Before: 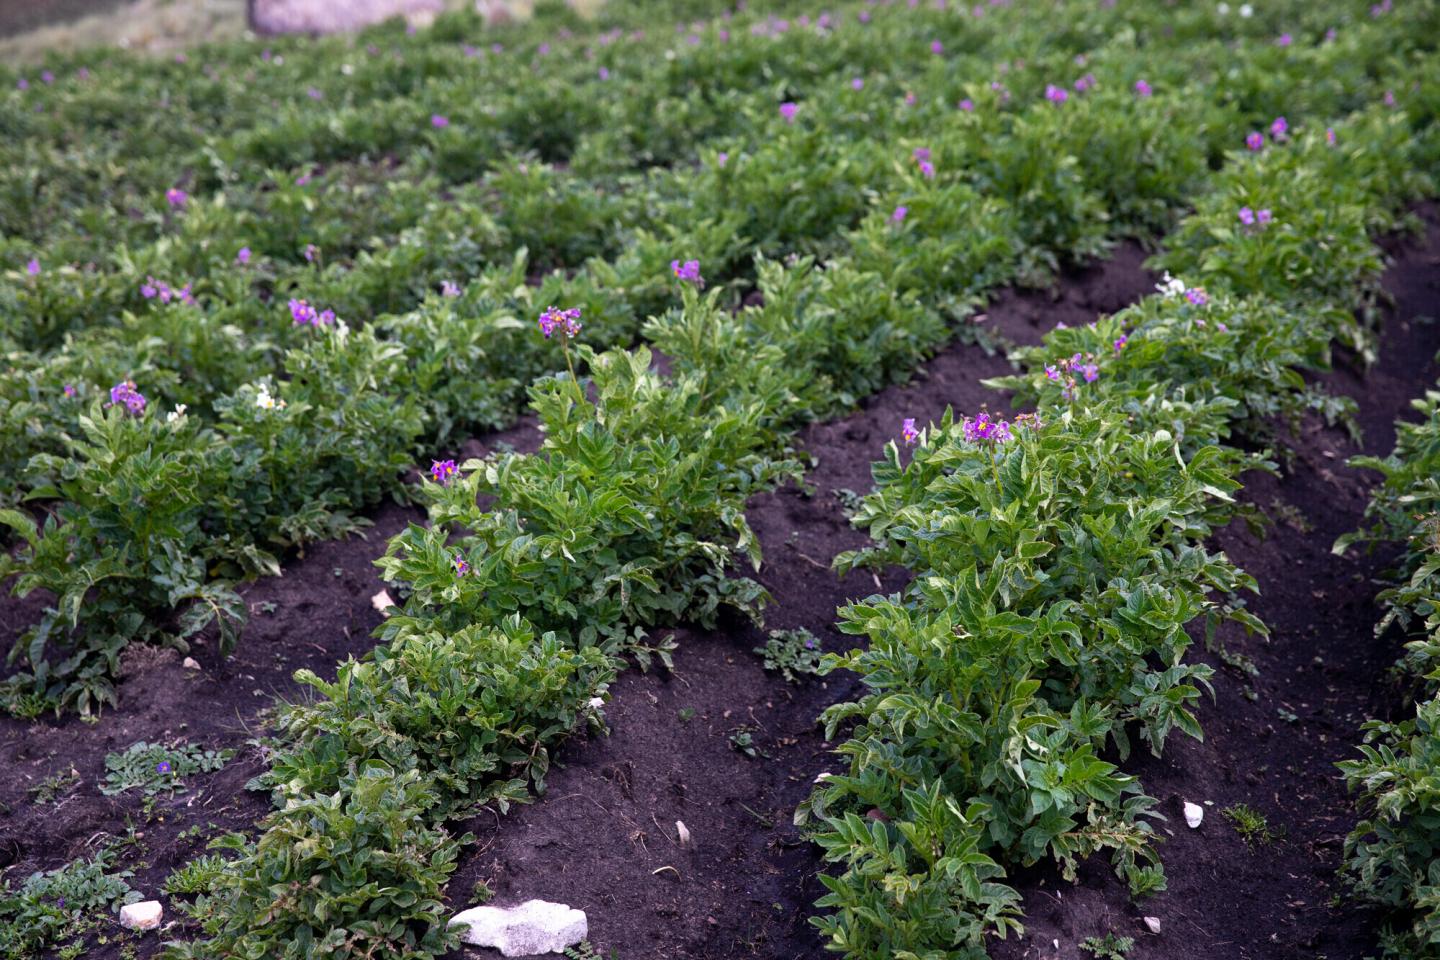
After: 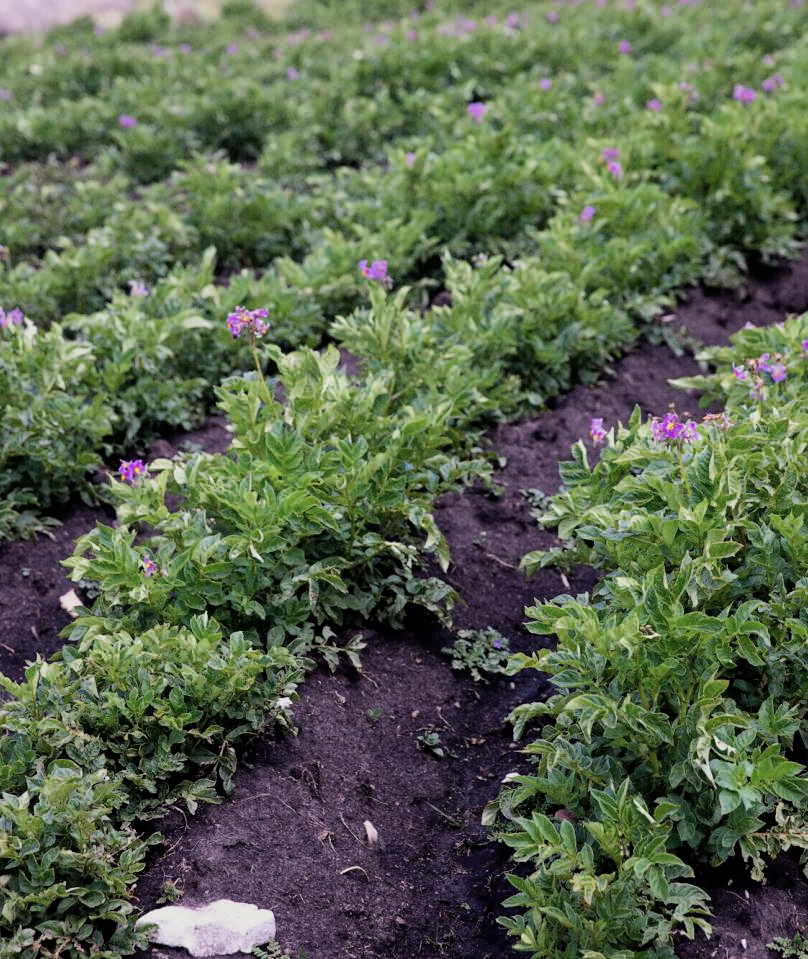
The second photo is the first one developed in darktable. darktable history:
crop: left 21.732%, right 22.156%, bottom 0.006%
color balance rgb: highlights gain › luminance 6.215%, highlights gain › chroma 1.312%, highlights gain › hue 89.01°, linear chroma grading › global chroma 14.427%, perceptual saturation grading › global saturation -32.548%, perceptual brilliance grading › global brilliance 11.308%, global vibrance 9.693%
filmic rgb: black relative exposure -7.65 EV, white relative exposure 4.56 EV, hardness 3.61, iterations of high-quality reconstruction 0
